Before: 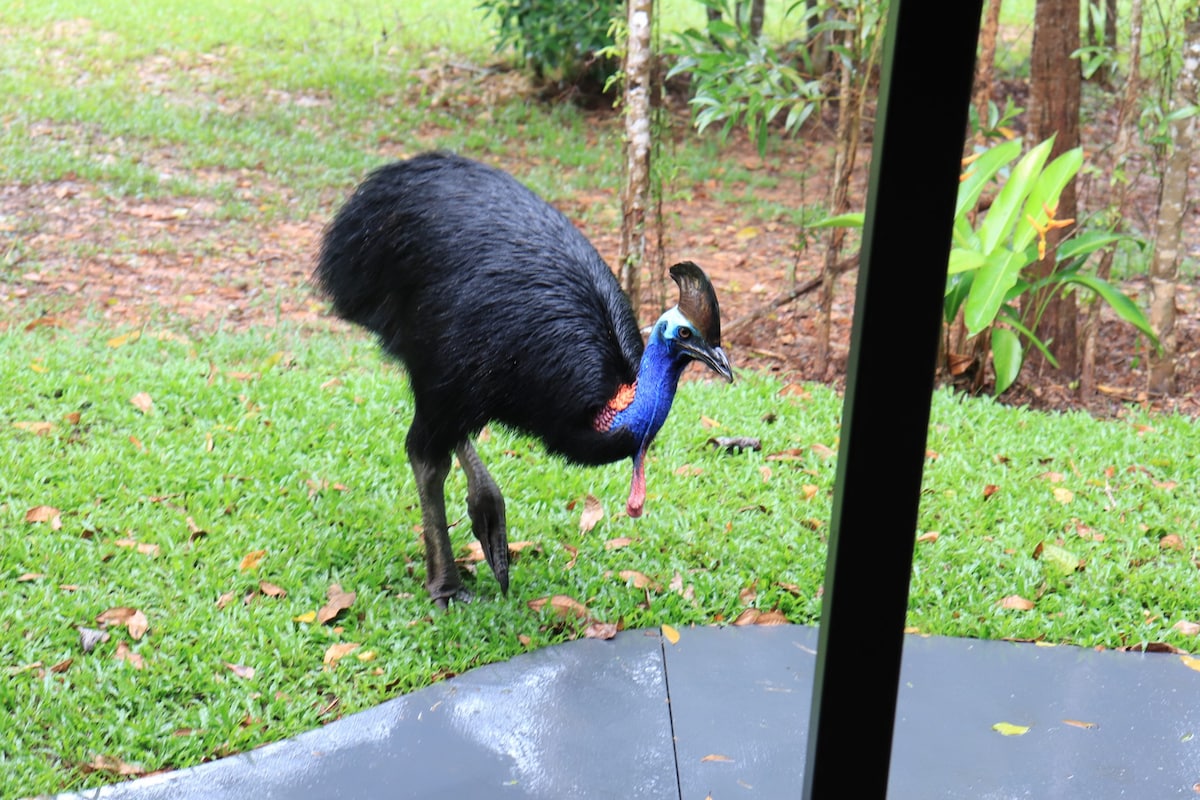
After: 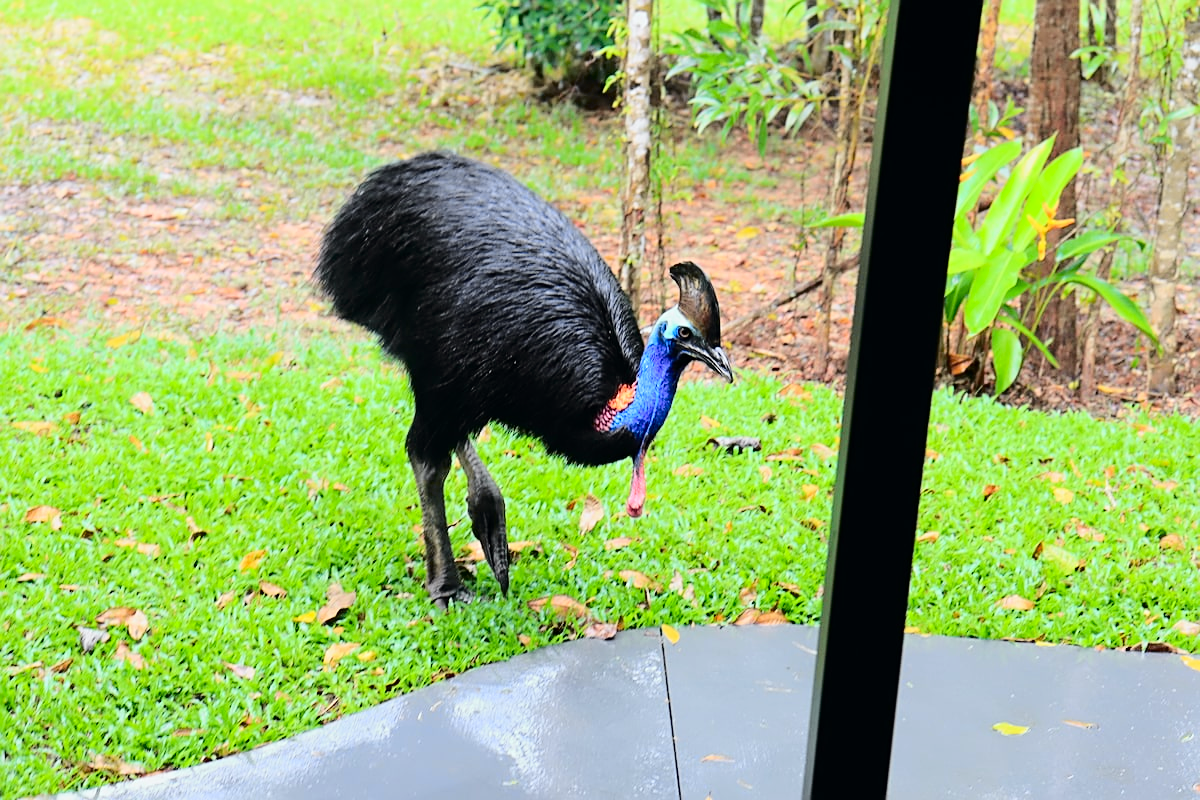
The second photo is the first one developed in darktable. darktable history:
color correction: highlights a* -0.241, highlights b* -0.071
tone curve: curves: ch0 [(0, 0) (0.11, 0.061) (0.256, 0.259) (0.398, 0.494) (0.498, 0.611) (0.65, 0.757) (0.835, 0.883) (1, 0.961)]; ch1 [(0, 0) (0.346, 0.307) (0.408, 0.369) (0.453, 0.457) (0.482, 0.479) (0.502, 0.498) (0.521, 0.51) (0.553, 0.554) (0.618, 0.65) (0.693, 0.727) (1, 1)]; ch2 [(0, 0) (0.366, 0.337) (0.434, 0.46) (0.485, 0.494) (0.5, 0.494) (0.511, 0.508) (0.537, 0.55) (0.579, 0.599) (0.621, 0.693) (1, 1)], color space Lab, independent channels, preserve colors none
sharpen: on, module defaults
